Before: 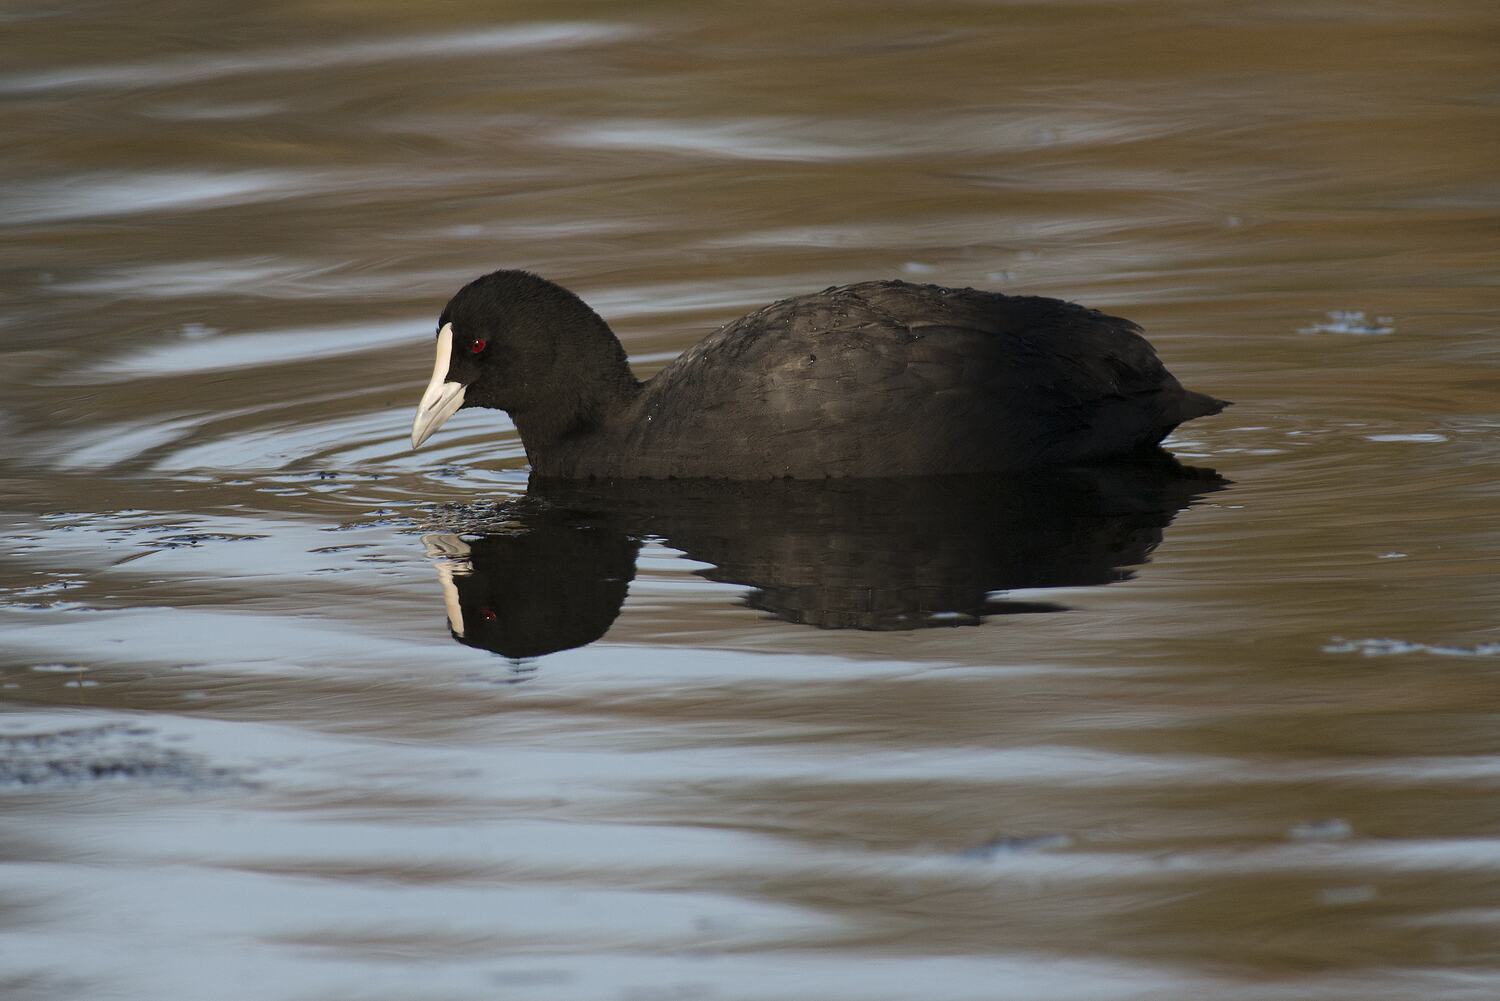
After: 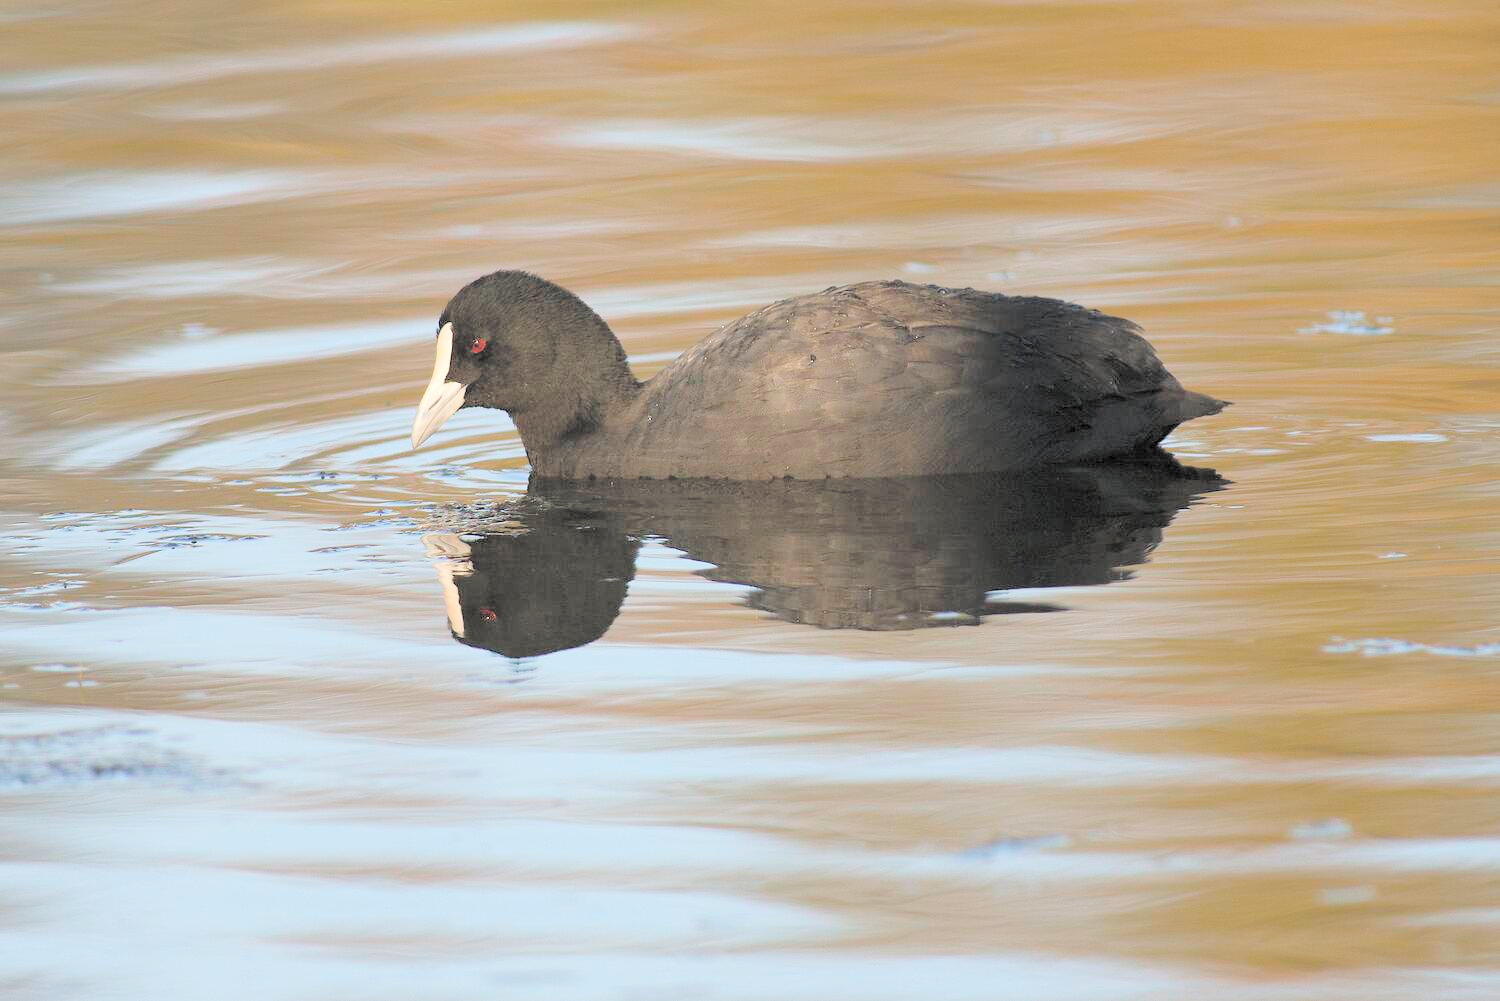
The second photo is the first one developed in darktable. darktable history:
color balance: contrast 8.5%, output saturation 105%
contrast brightness saturation: brightness 1
color balance rgb: perceptual saturation grading › global saturation 20%, perceptual saturation grading › highlights -50%, perceptual saturation grading › shadows 30%
